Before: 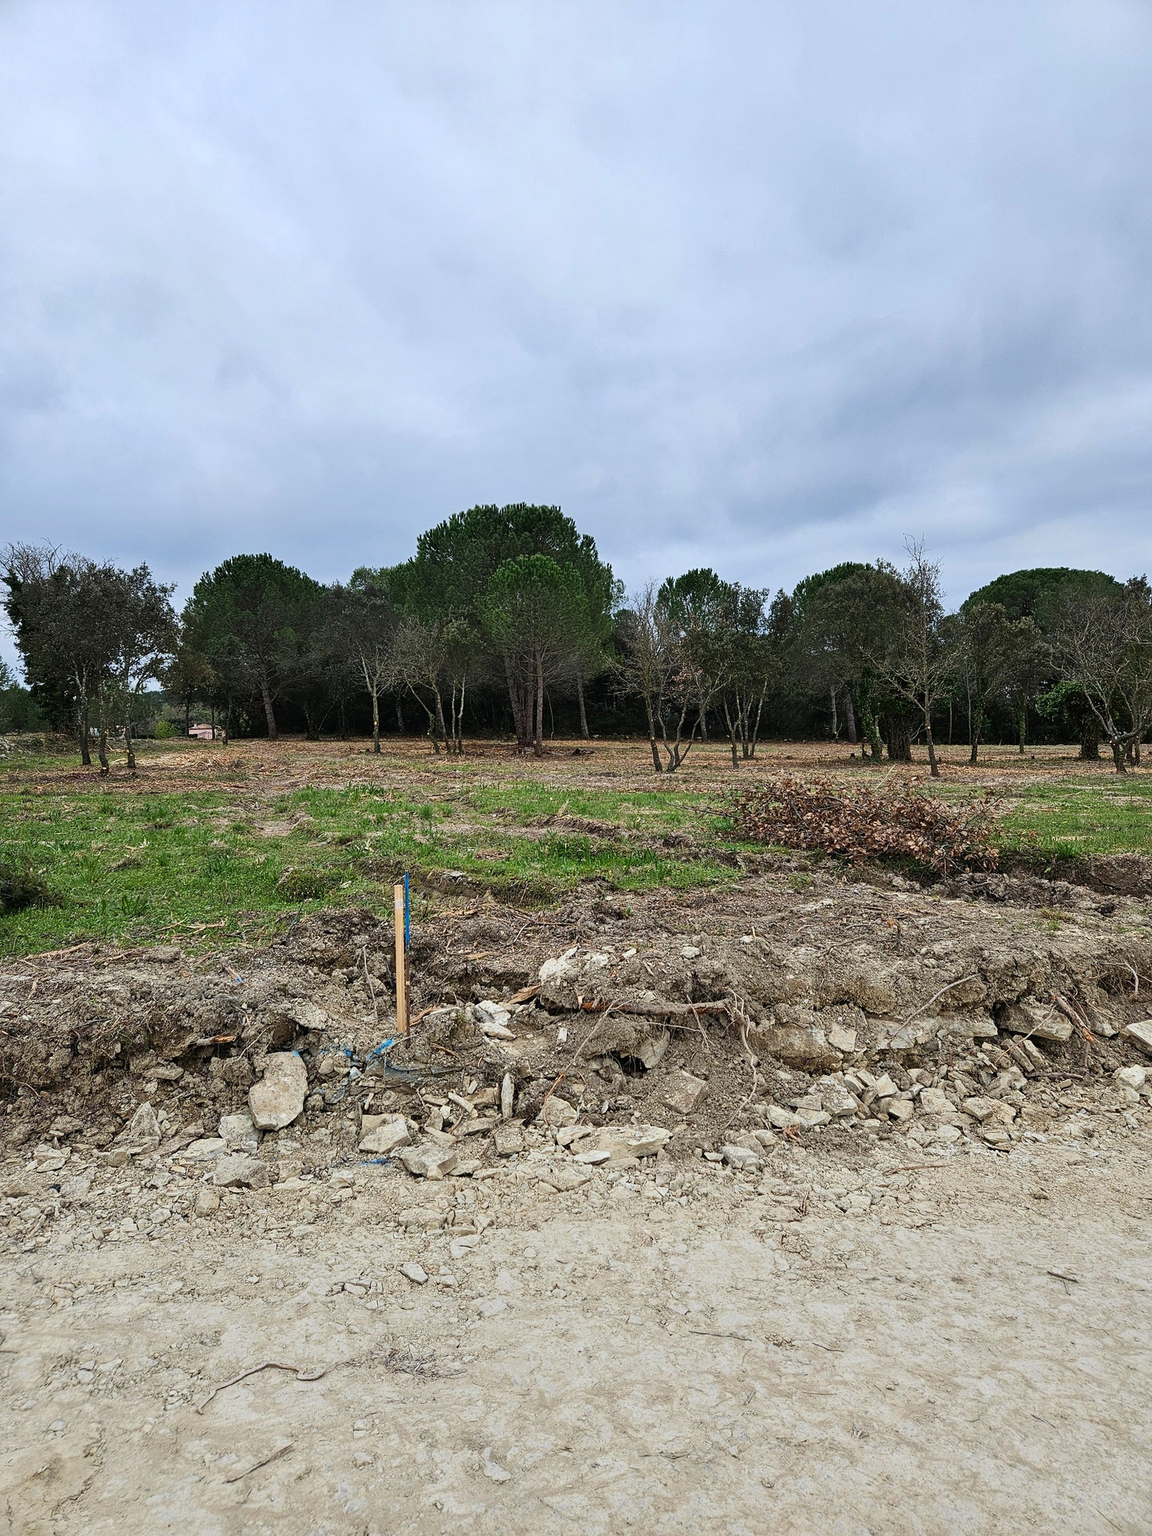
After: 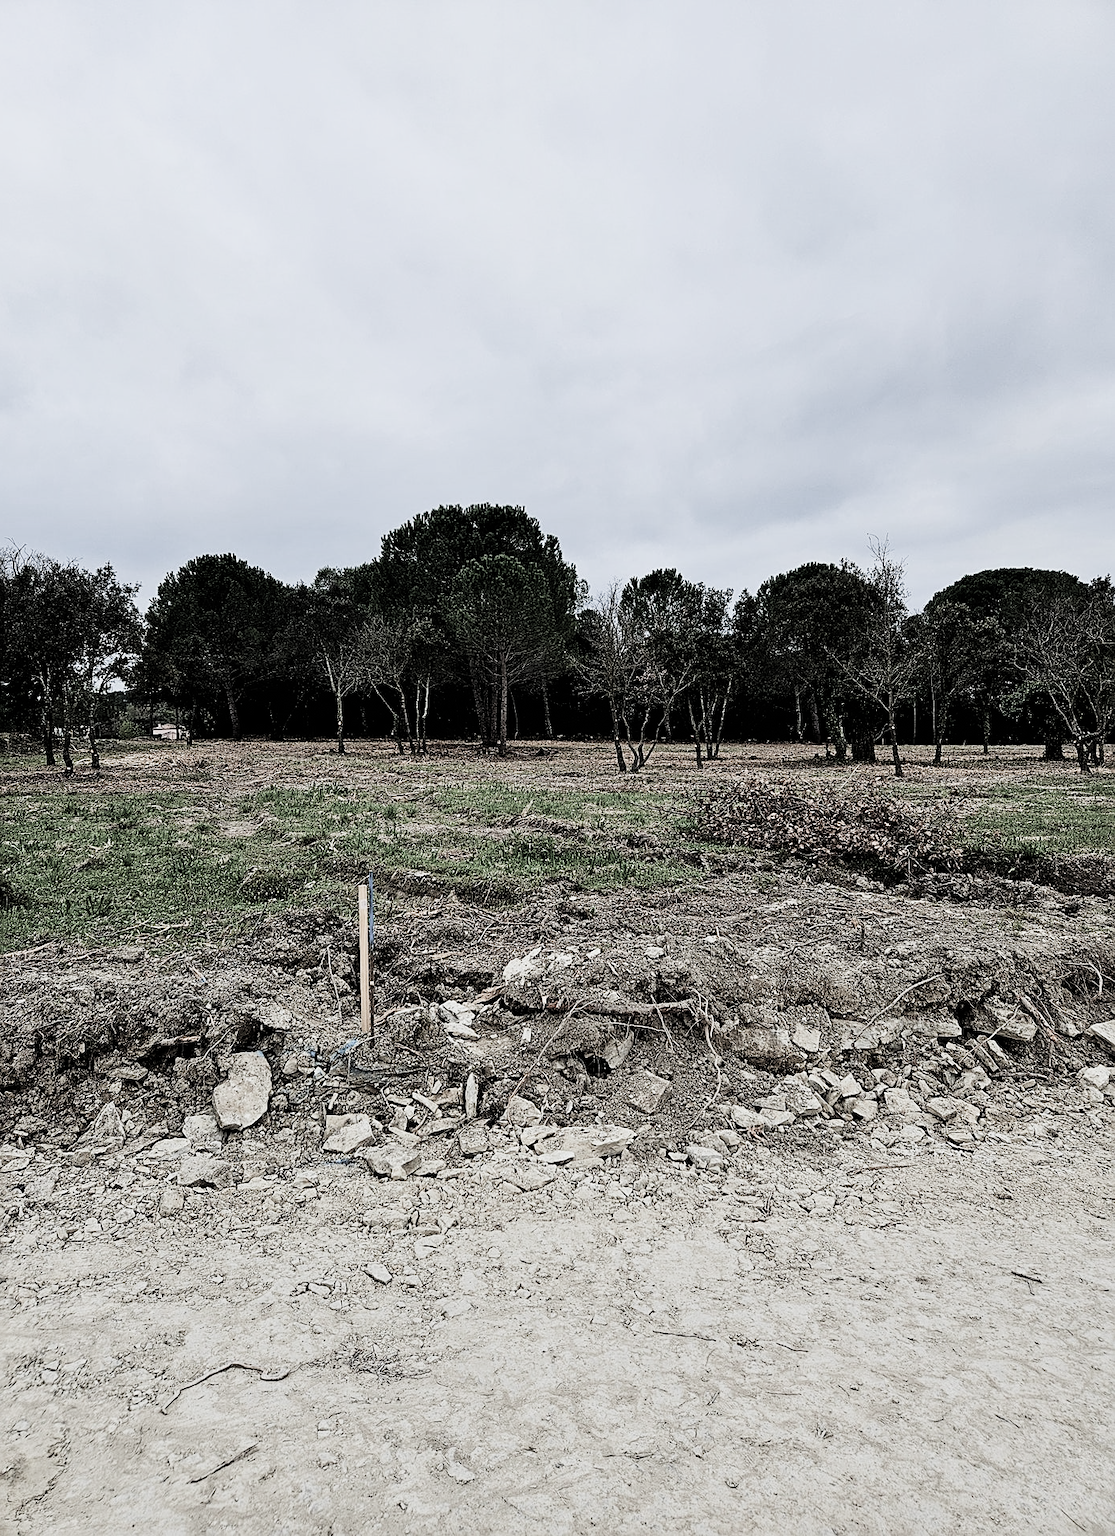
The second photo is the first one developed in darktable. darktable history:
sharpen: on, module defaults
filmic rgb: black relative exposure -5.05 EV, white relative exposure 3.98 EV, hardness 2.9, contrast 1.301, highlights saturation mix -31.05%, color science v4 (2020)
crop and rotate: left 3.173%
color balance rgb: perceptual saturation grading › global saturation 27.864%, perceptual saturation grading › highlights -25.355%, perceptual saturation grading › mid-tones 24.724%, perceptual saturation grading › shadows 50.241%, perceptual brilliance grading › highlights 10.91%, perceptual brilliance grading › shadows -11.325%
